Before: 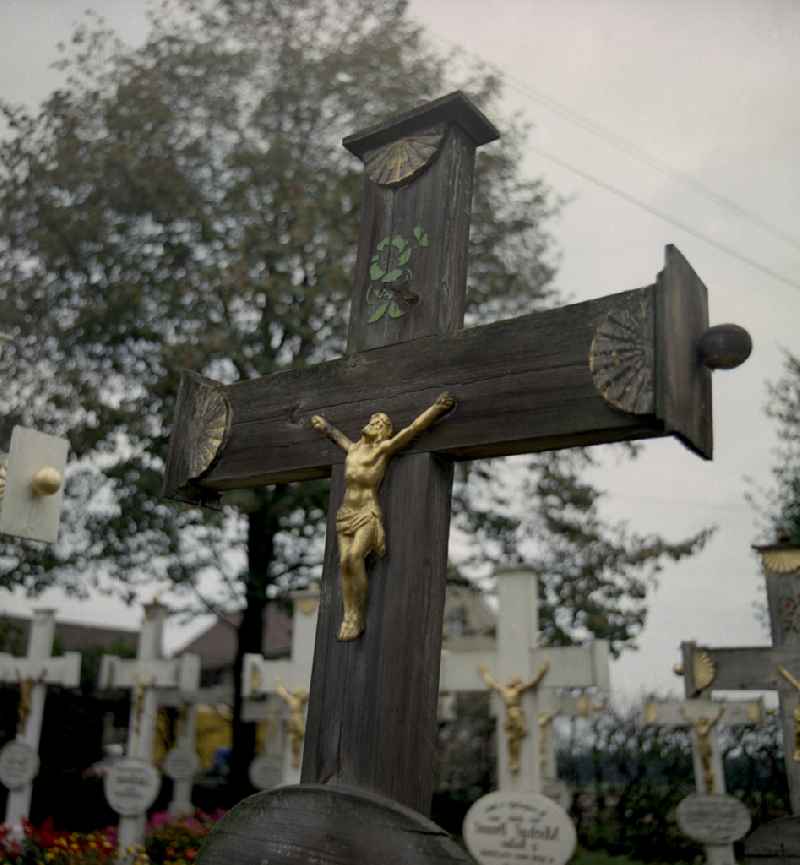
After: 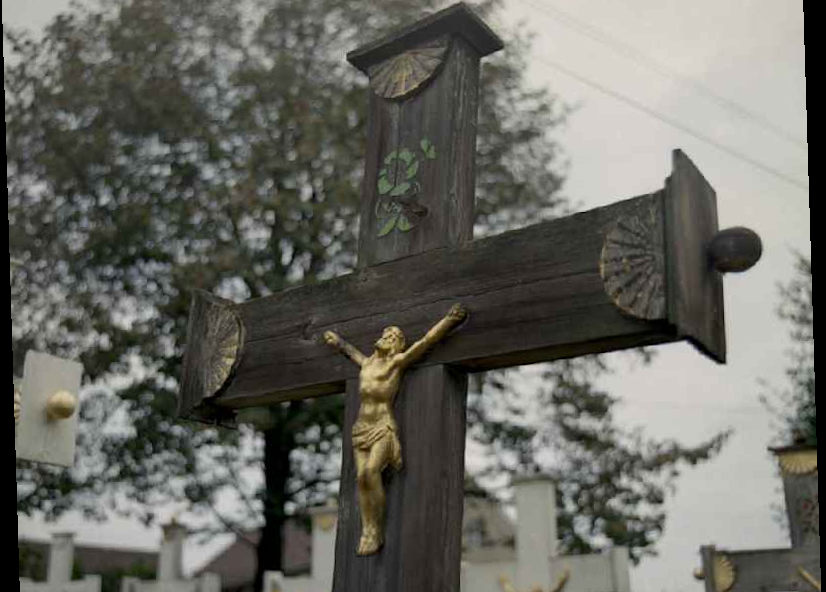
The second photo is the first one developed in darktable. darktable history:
crop: top 11.166%, bottom 22.168%
rotate and perspective: rotation -1.75°, automatic cropping off
